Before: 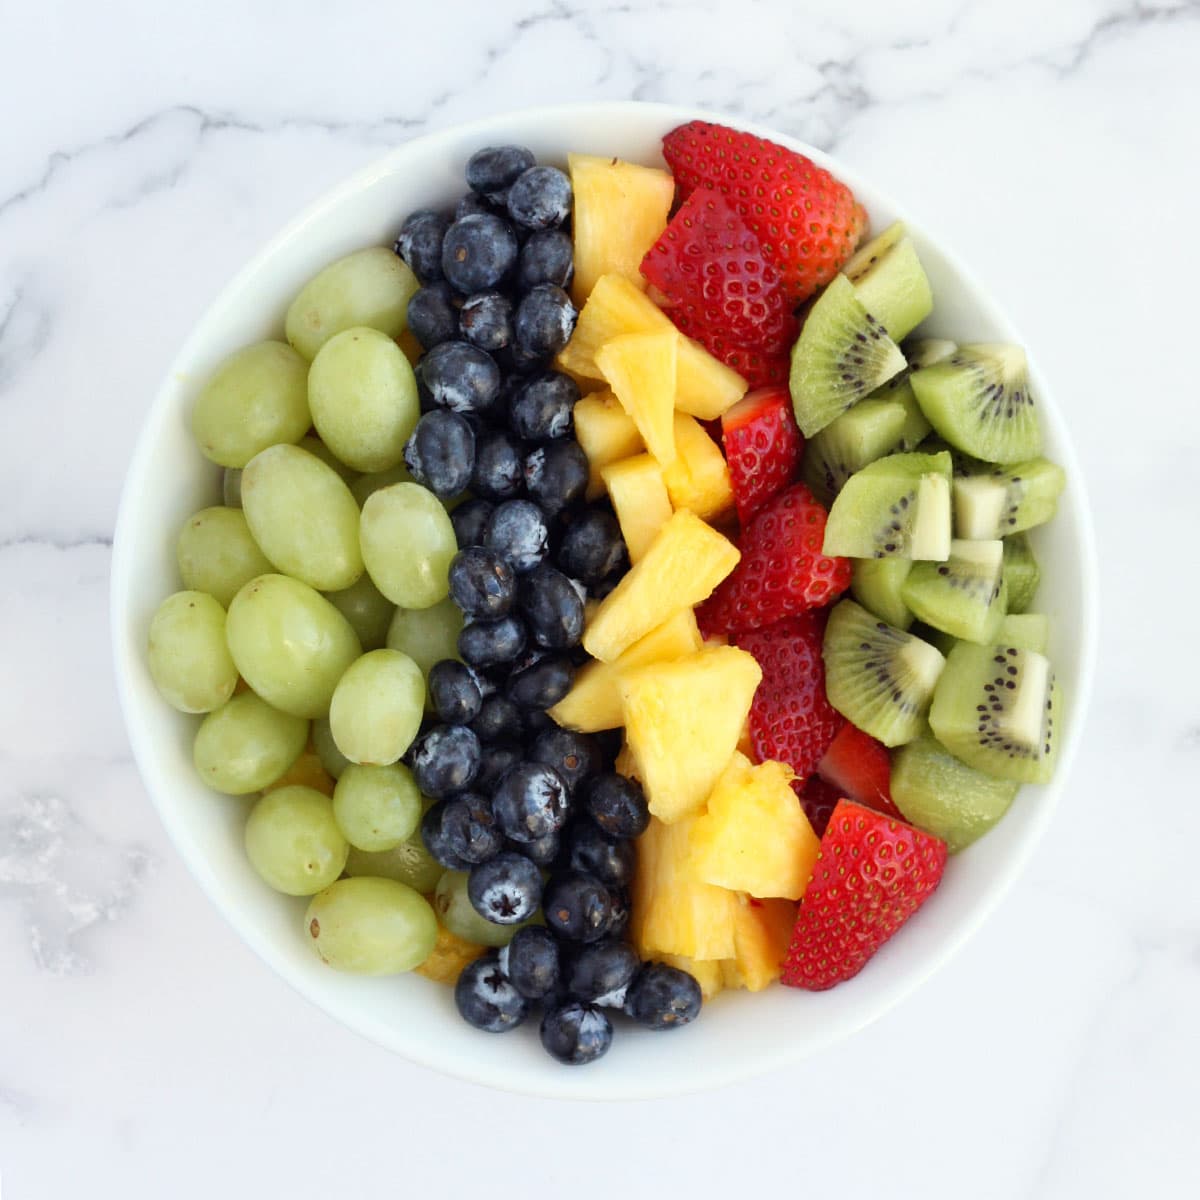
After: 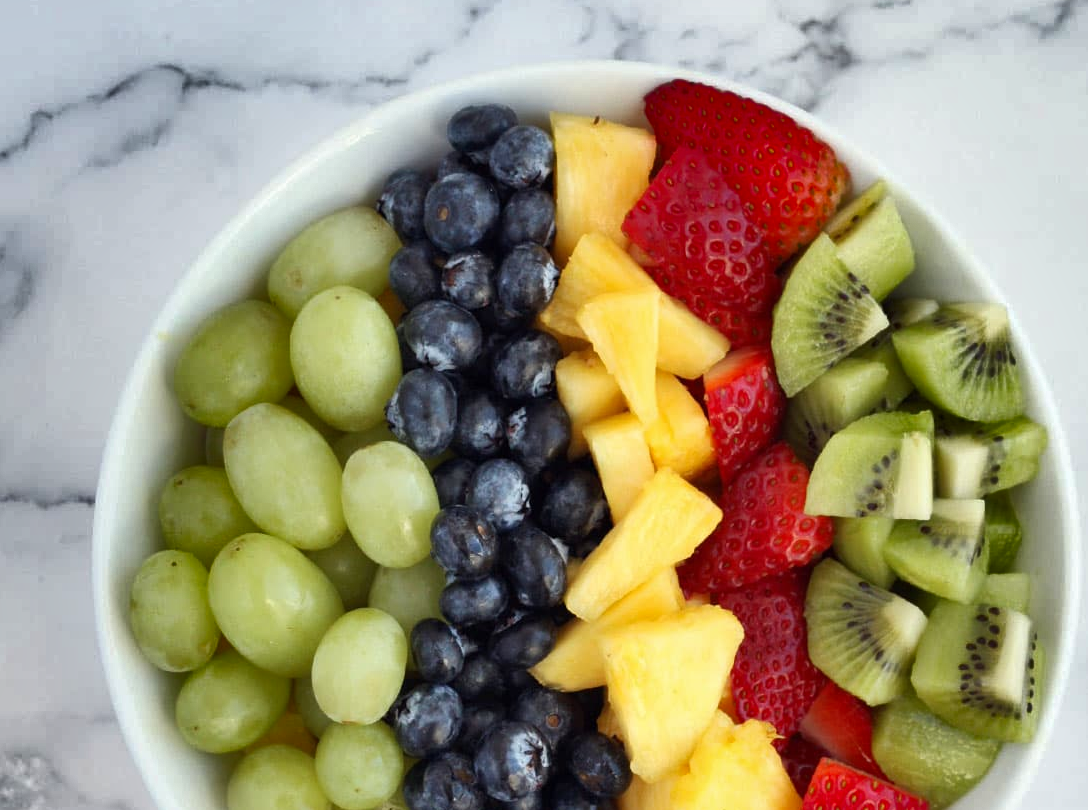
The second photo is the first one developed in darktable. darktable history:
crop: left 1.509%, top 3.452%, right 7.696%, bottom 28.452%
shadows and highlights: radius 108.52, shadows 40.68, highlights -72.88, low approximation 0.01, soften with gaussian
